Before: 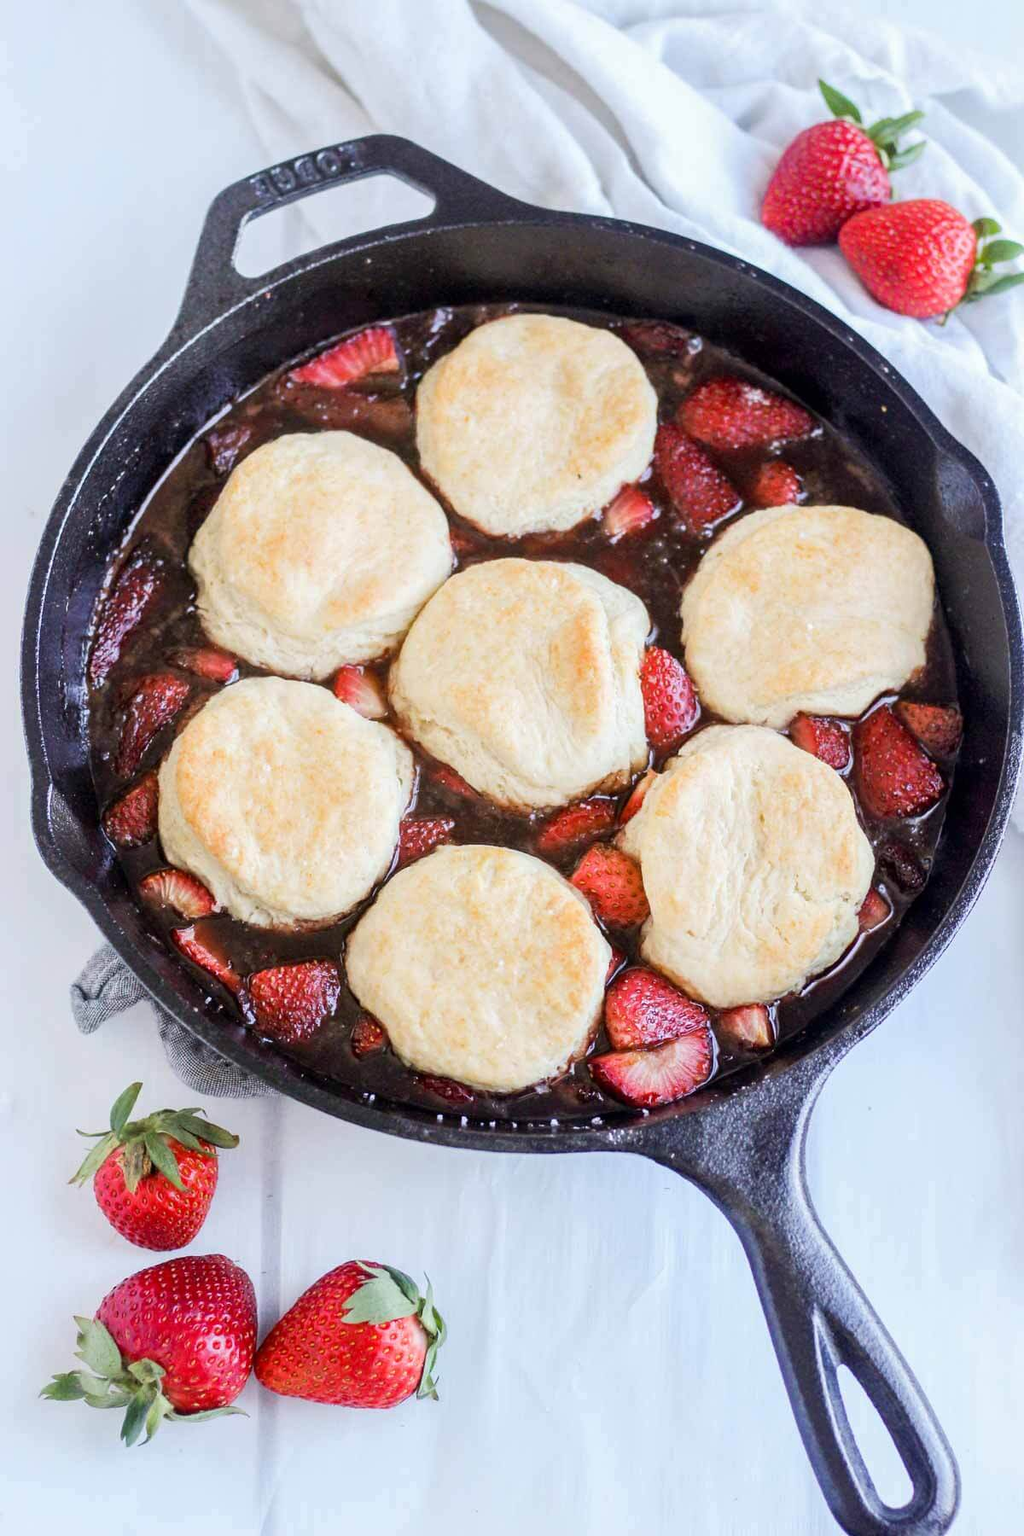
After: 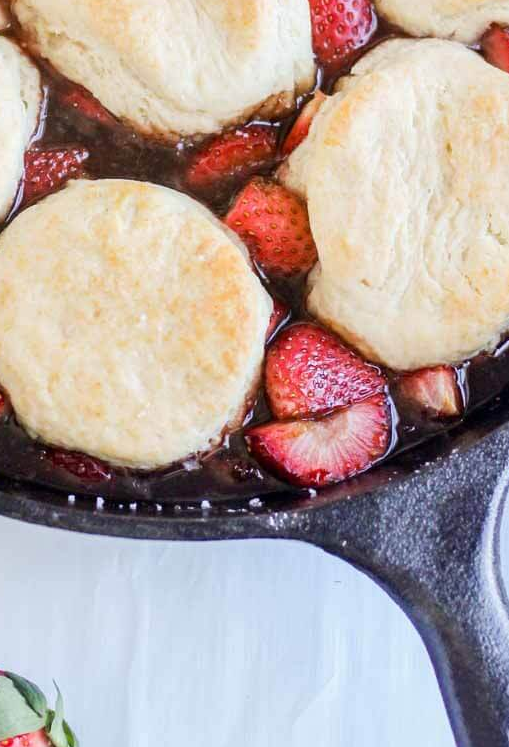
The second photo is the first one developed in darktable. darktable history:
crop: left 37.063%, top 45.102%, right 20.518%, bottom 13.379%
